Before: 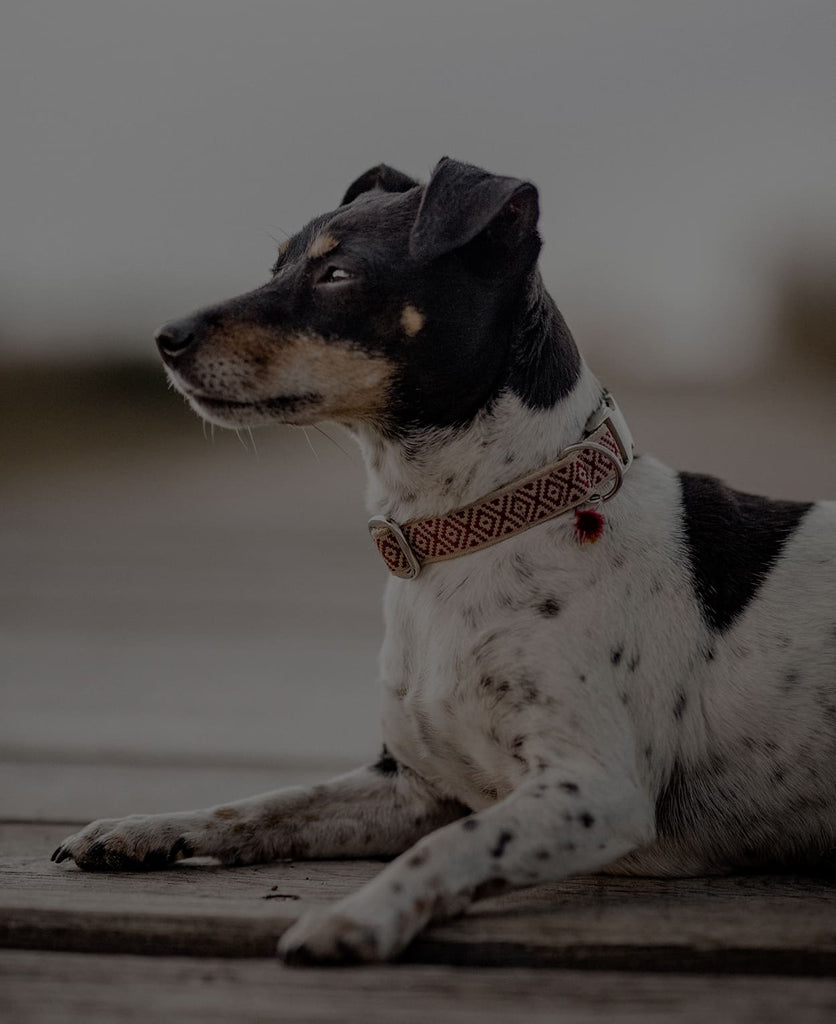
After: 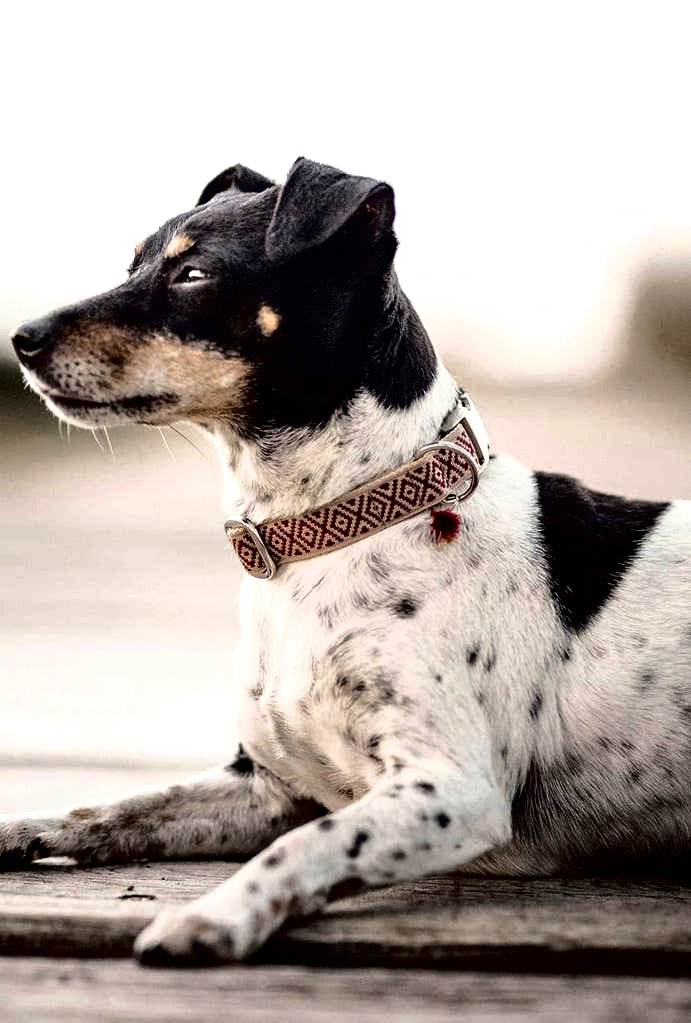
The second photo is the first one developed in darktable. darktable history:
tone equalizer: -8 EV -0.773 EV, -7 EV -0.724 EV, -6 EV -0.584 EV, -5 EV -0.406 EV, -3 EV 0.391 EV, -2 EV 0.6 EV, -1 EV 0.694 EV, +0 EV 0.719 EV, edges refinement/feathering 500, mask exposure compensation -1.57 EV, preserve details no
crop: left 17.261%, bottom 0.044%
exposure: exposure 2.033 EV, compensate highlight preservation false
shadows and highlights: shadows 29.82, highlights color adjustment 52.68%
tone curve: curves: ch0 [(0, 0) (0.003, 0) (0.011, 0.001) (0.025, 0.002) (0.044, 0.004) (0.069, 0.006) (0.1, 0.009) (0.136, 0.03) (0.177, 0.076) (0.224, 0.13) (0.277, 0.202) (0.335, 0.28) (0.399, 0.367) (0.468, 0.46) (0.543, 0.562) (0.623, 0.67) (0.709, 0.787) (0.801, 0.889) (0.898, 0.972) (1, 1)], color space Lab, independent channels, preserve colors none
